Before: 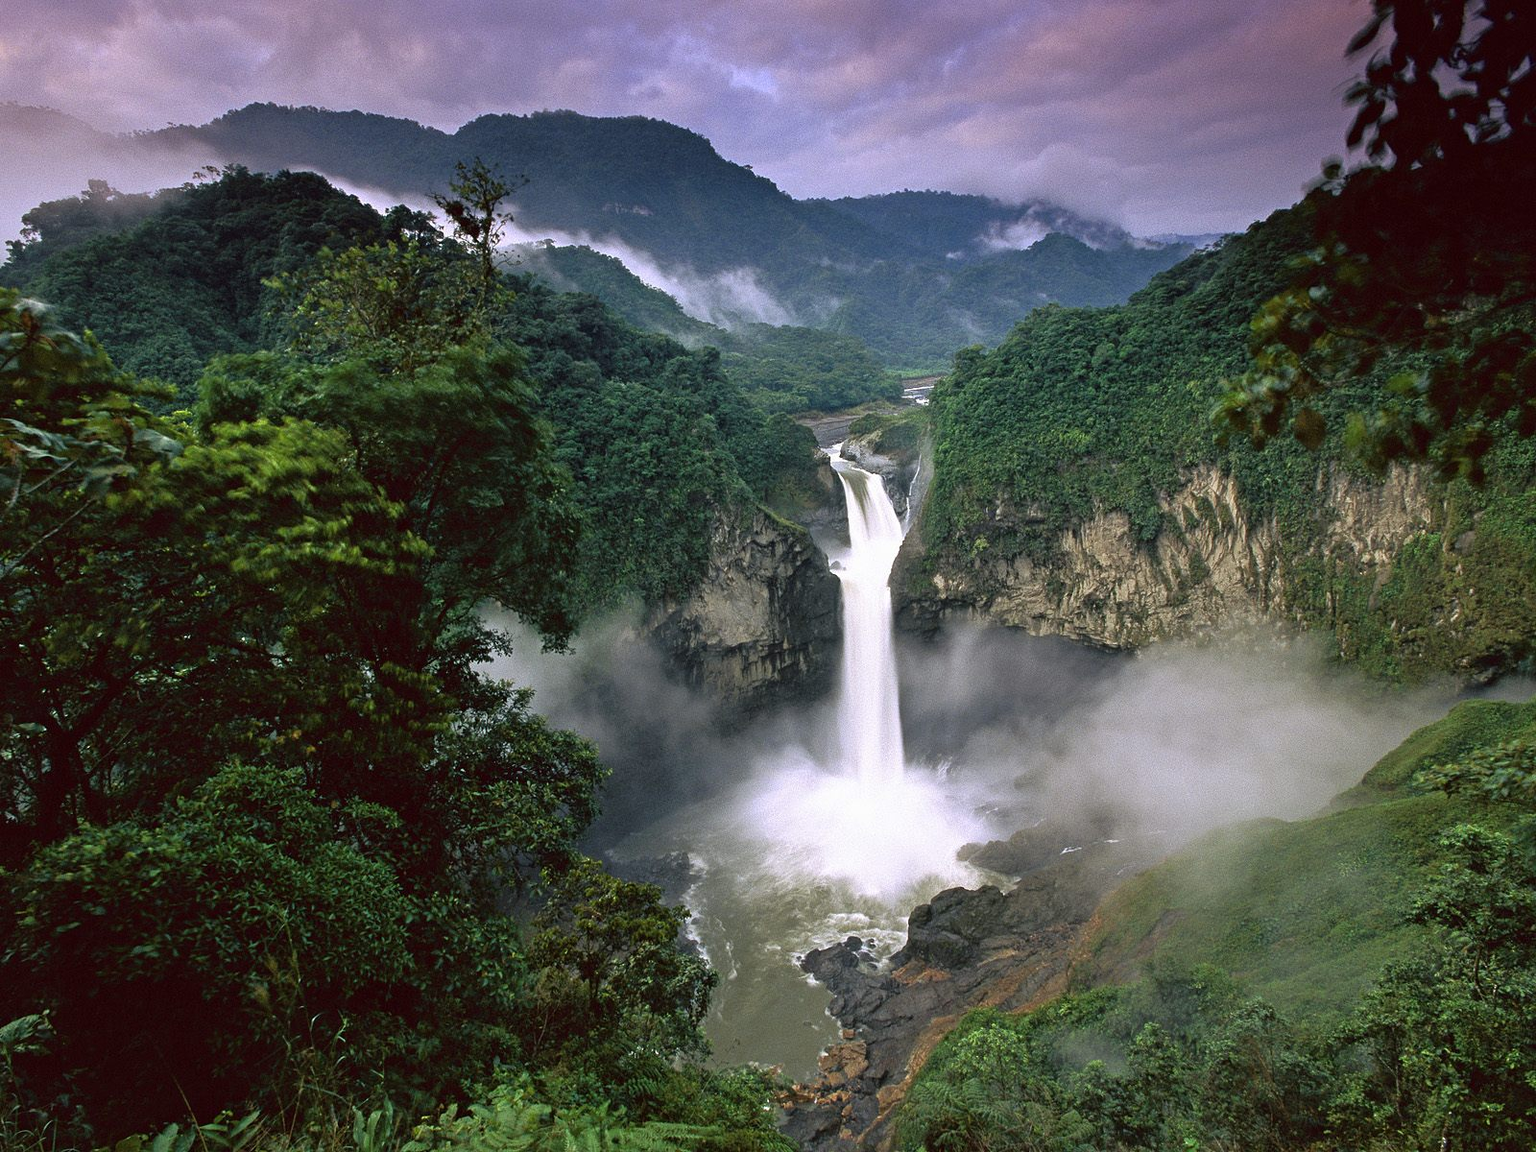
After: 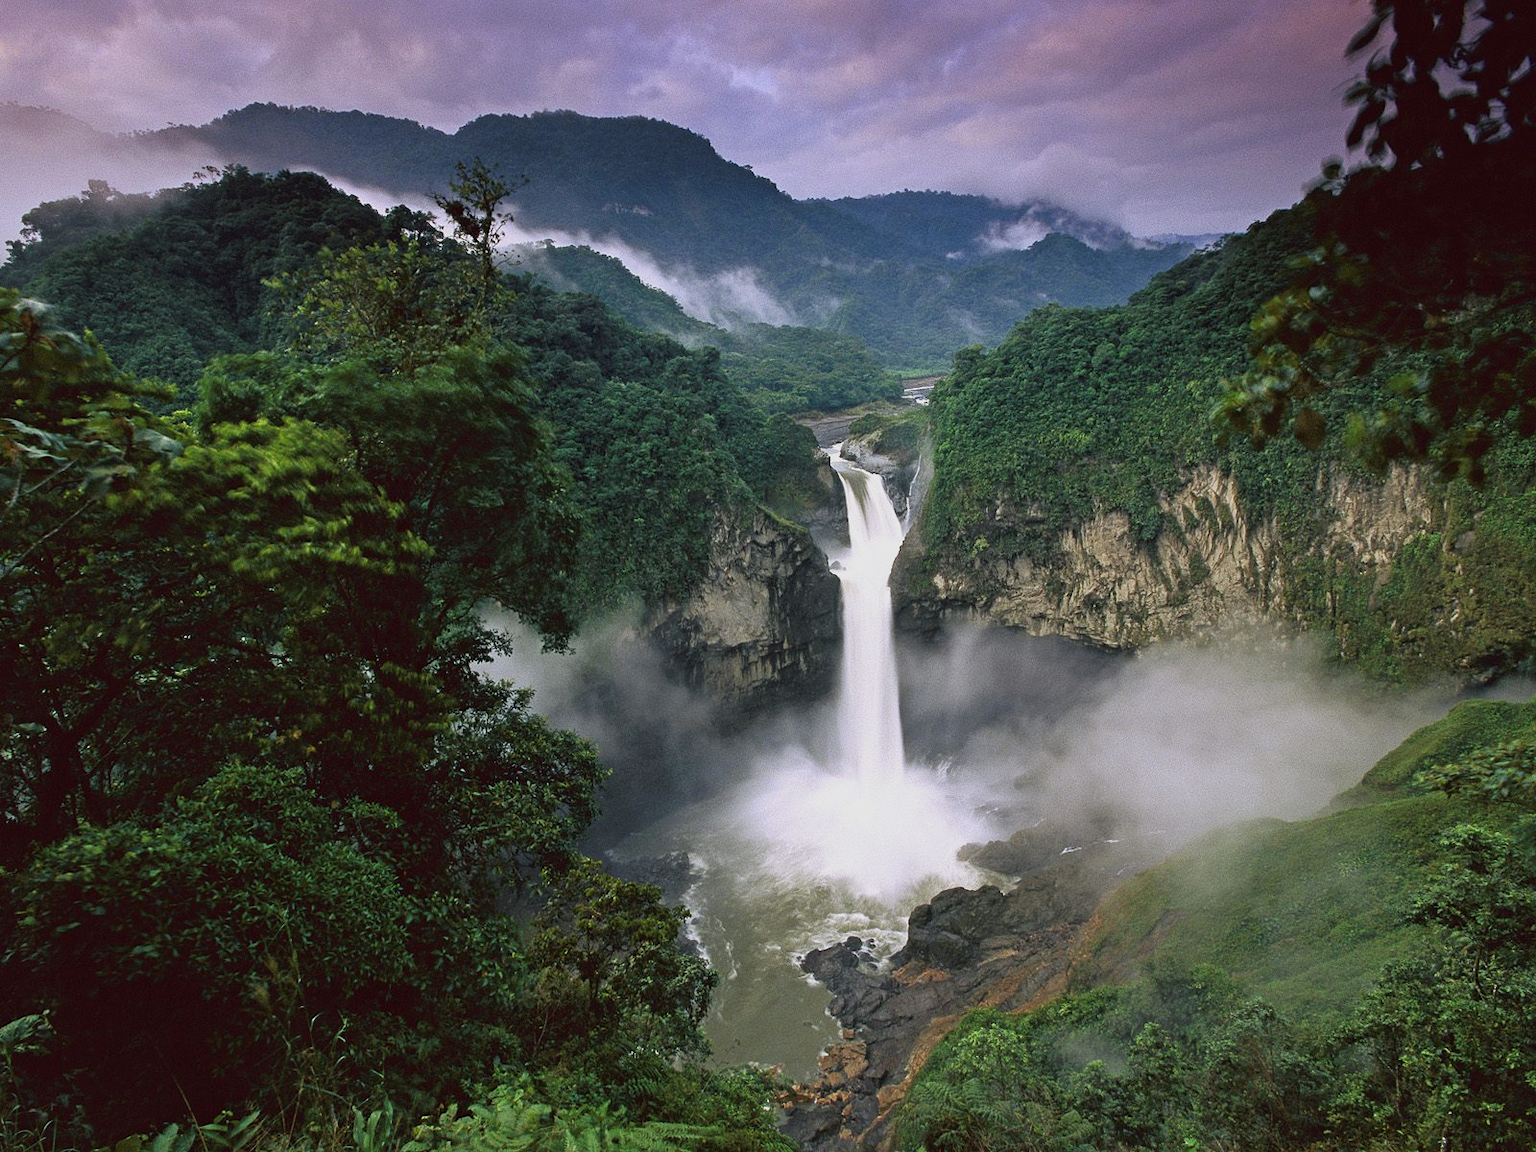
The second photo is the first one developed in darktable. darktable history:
tone curve: curves: ch0 [(0, 0.014) (0.036, 0.047) (0.15, 0.156) (0.27, 0.258) (0.511, 0.506) (0.761, 0.741) (1, 0.919)]; ch1 [(0, 0) (0.179, 0.173) (0.322, 0.32) (0.429, 0.431) (0.502, 0.5) (0.519, 0.522) (0.562, 0.575) (0.631, 0.65) (0.72, 0.692) (1, 1)]; ch2 [(0, 0) (0.29, 0.295) (0.404, 0.436) (0.497, 0.498) (0.533, 0.556) (0.599, 0.607) (0.696, 0.707) (1, 1)], preserve colors none
